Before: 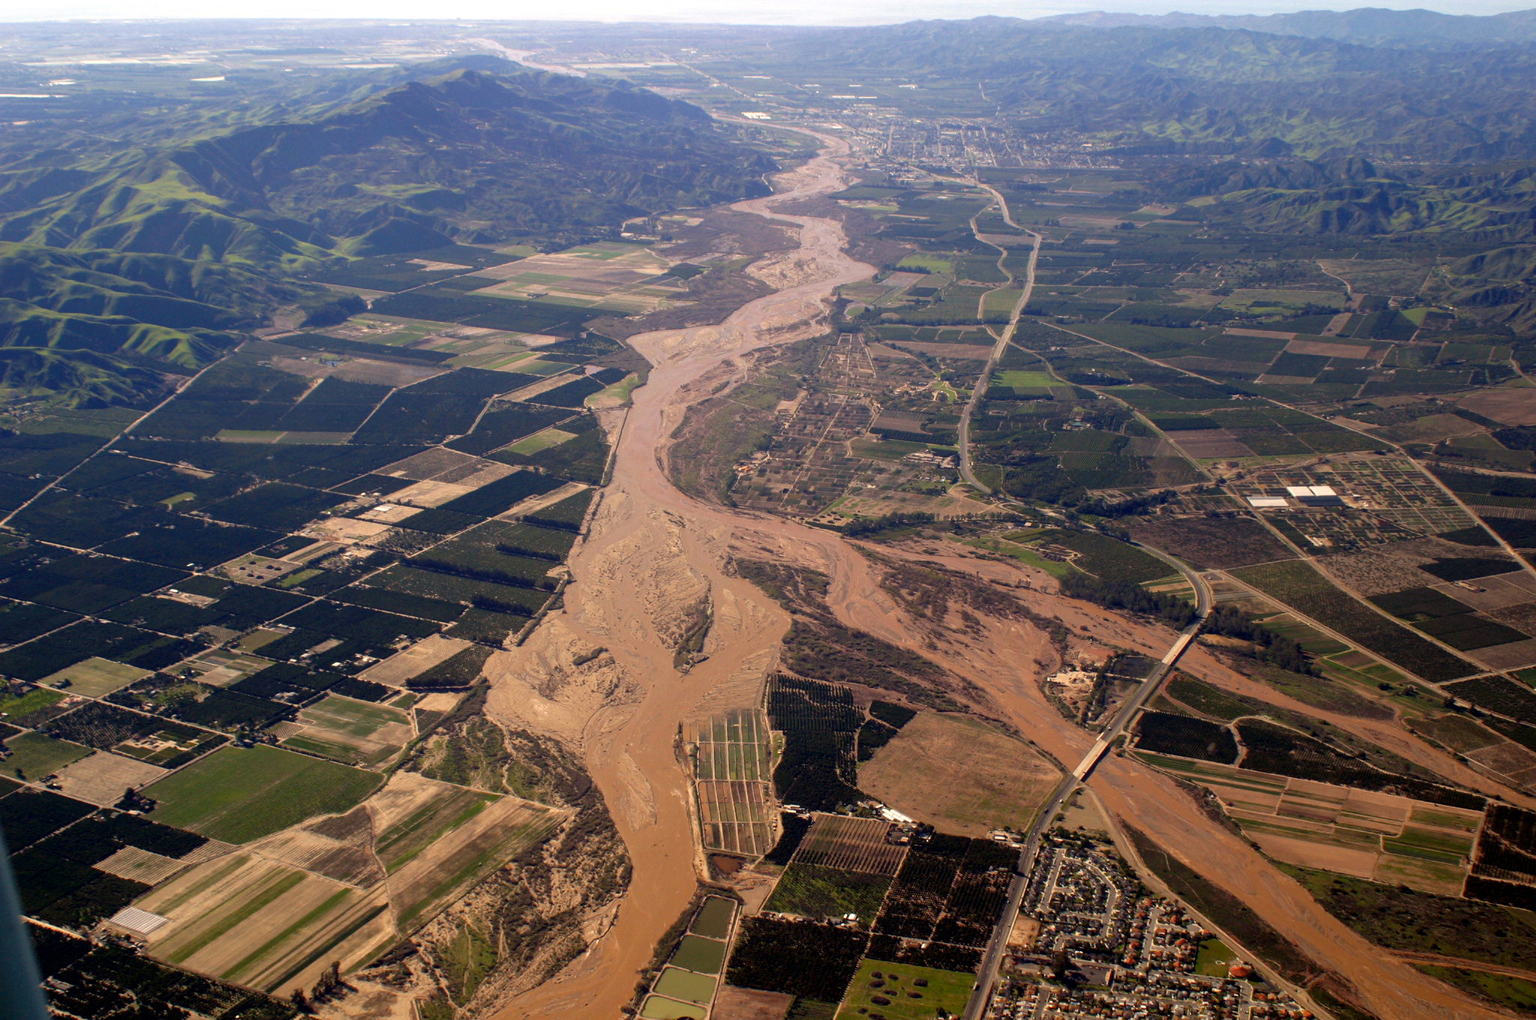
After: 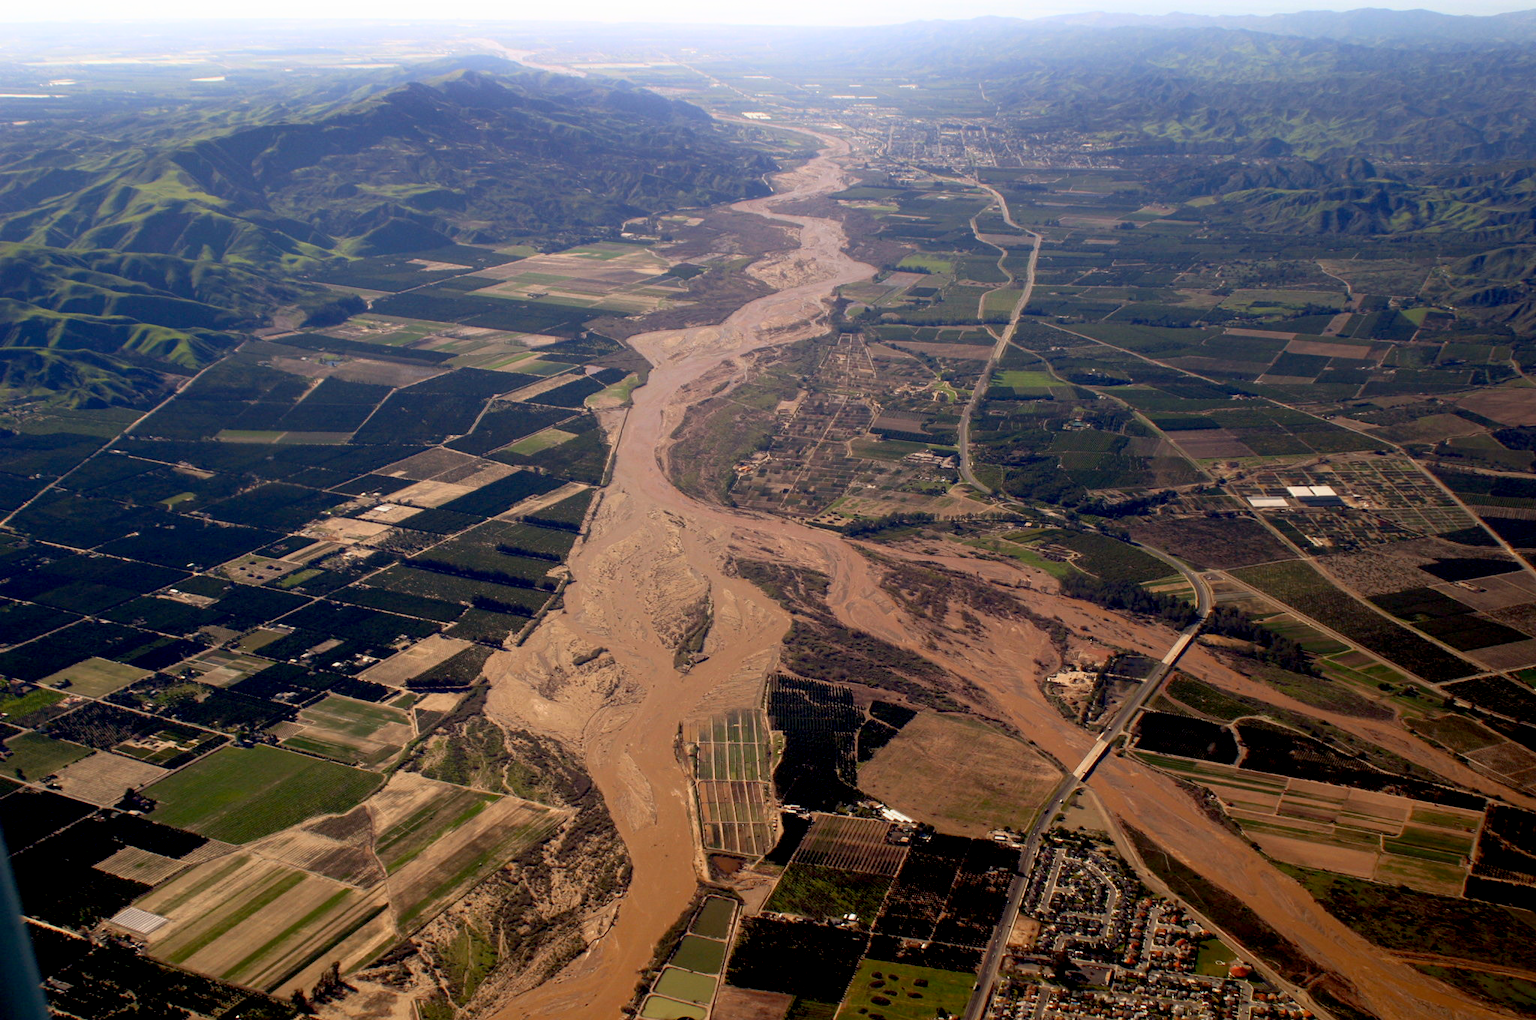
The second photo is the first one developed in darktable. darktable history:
exposure: black level correction 0.009, exposure -0.159 EV, compensate highlight preservation false
shadows and highlights: shadows -21.3, highlights 100, soften with gaussian
